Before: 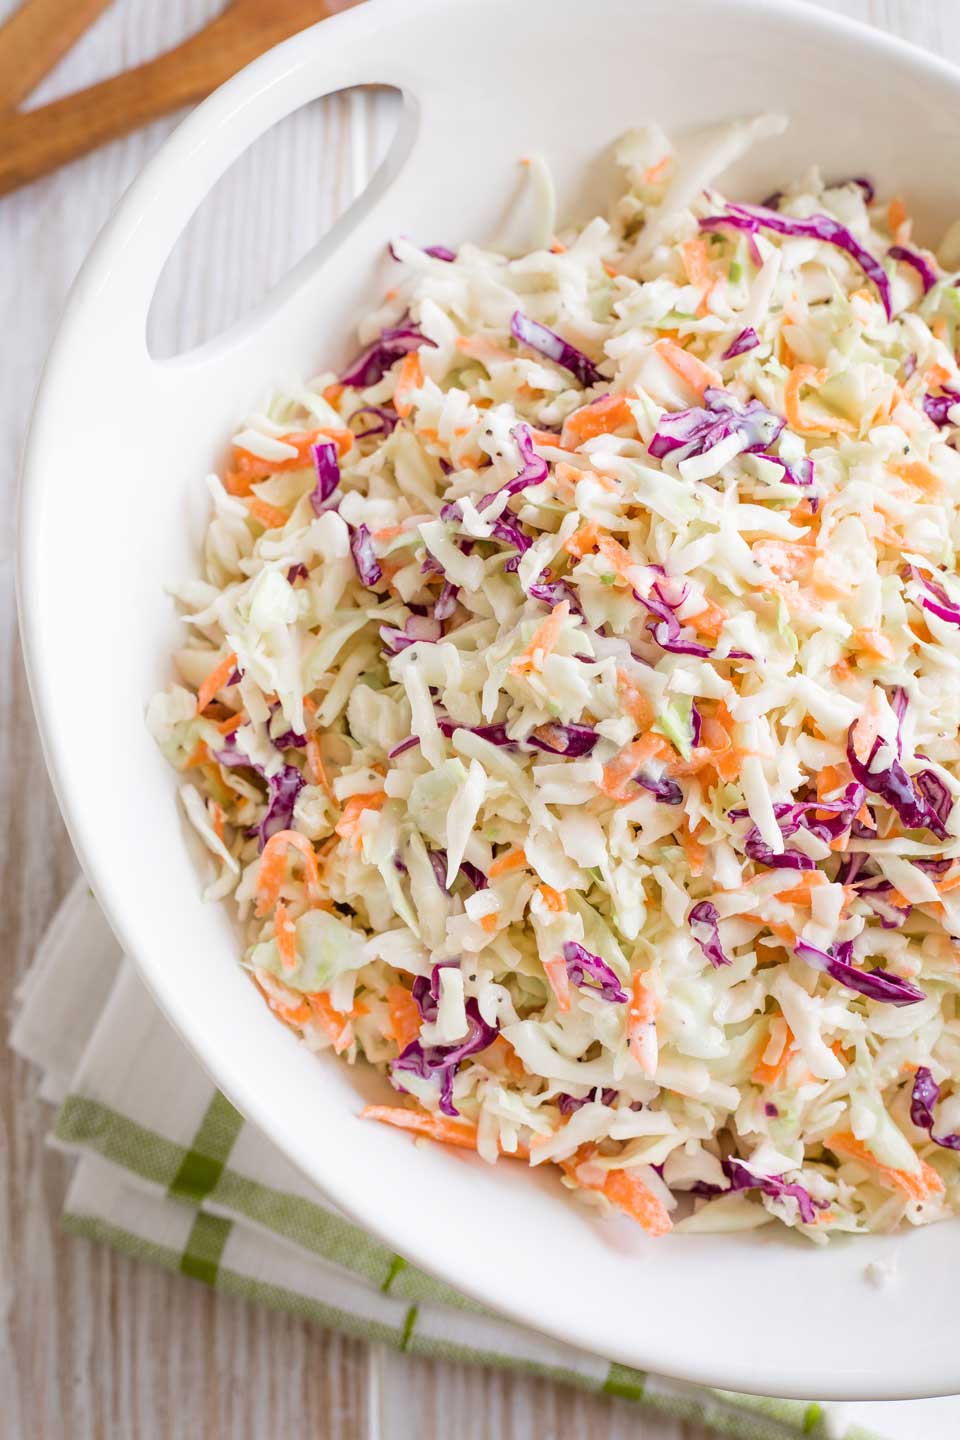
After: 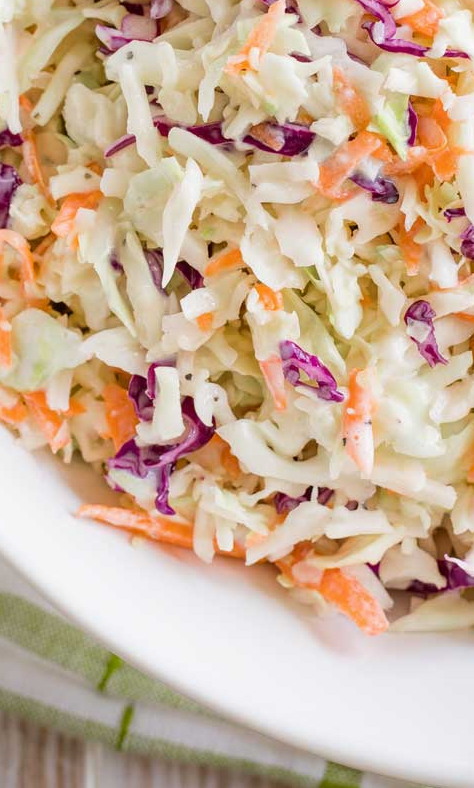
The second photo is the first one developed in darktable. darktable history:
tone equalizer: -7 EV 0.18 EV, -6 EV 0.12 EV, -5 EV 0.08 EV, -4 EV 0.04 EV, -2 EV -0.02 EV, -1 EV -0.04 EV, +0 EV -0.06 EV, luminance estimator HSV value / RGB max
rgb levels: preserve colors max RGB
crop: left 29.672%, top 41.786%, right 20.851%, bottom 3.487%
